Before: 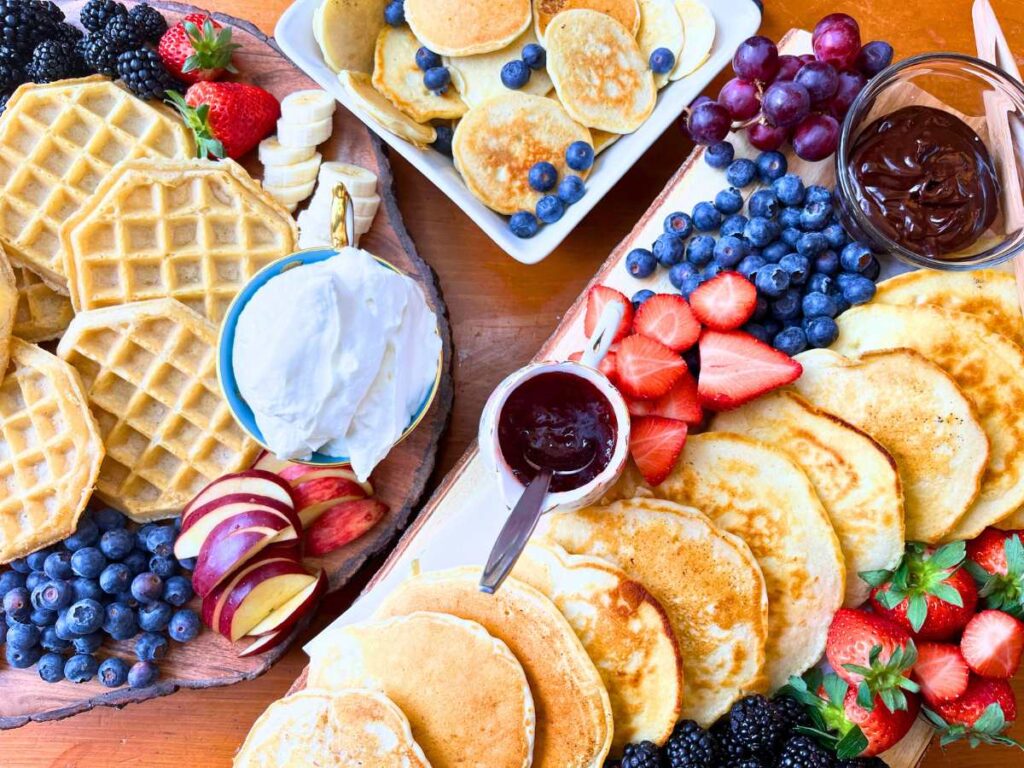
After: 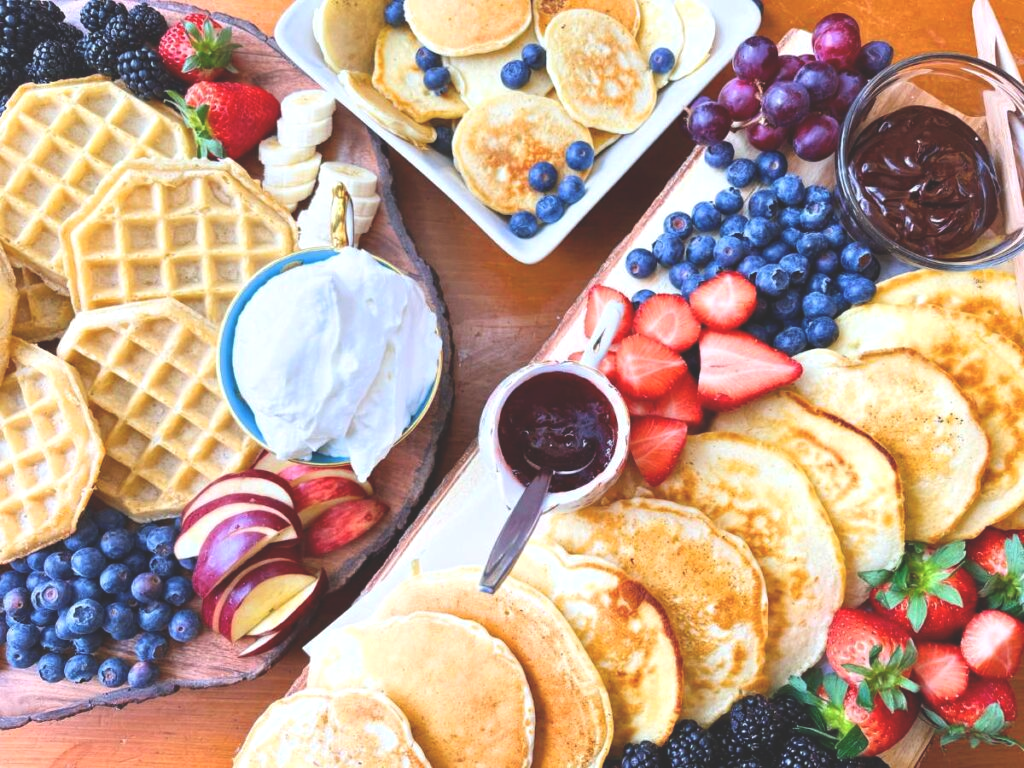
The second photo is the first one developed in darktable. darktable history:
levels: levels [0, 0.476, 0.951]
base curve: curves: ch0 [(0, 0) (0.283, 0.295) (1, 1)], preserve colors none
exposure: black level correction -0.023, exposure -0.039 EV, compensate highlight preservation false
